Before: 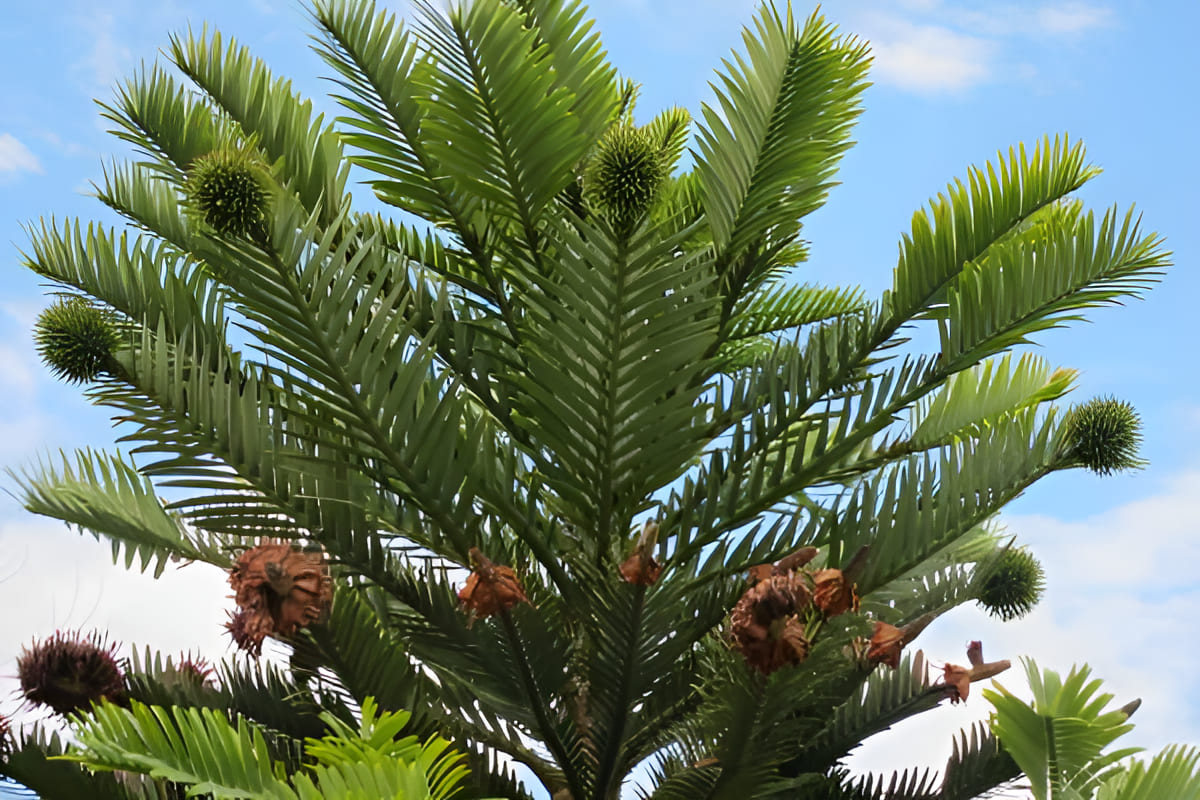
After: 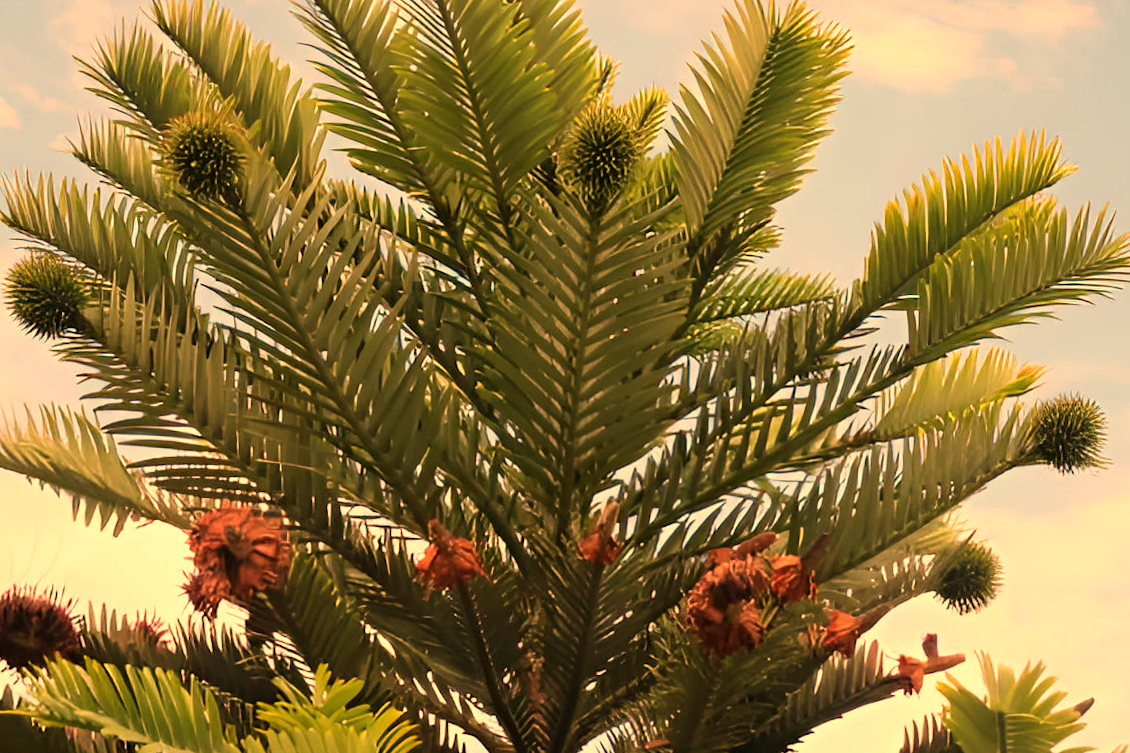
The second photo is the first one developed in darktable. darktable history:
crop and rotate: angle -2.38°
white balance: red 1.467, blue 0.684
